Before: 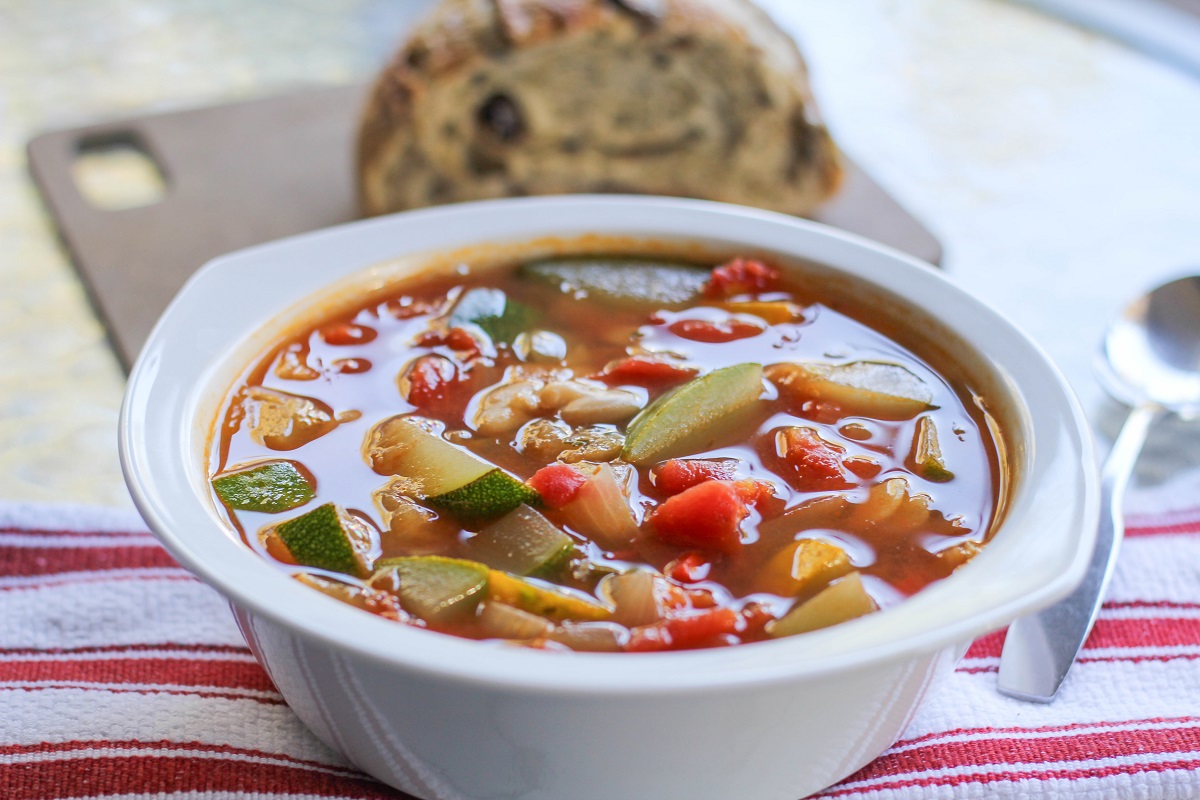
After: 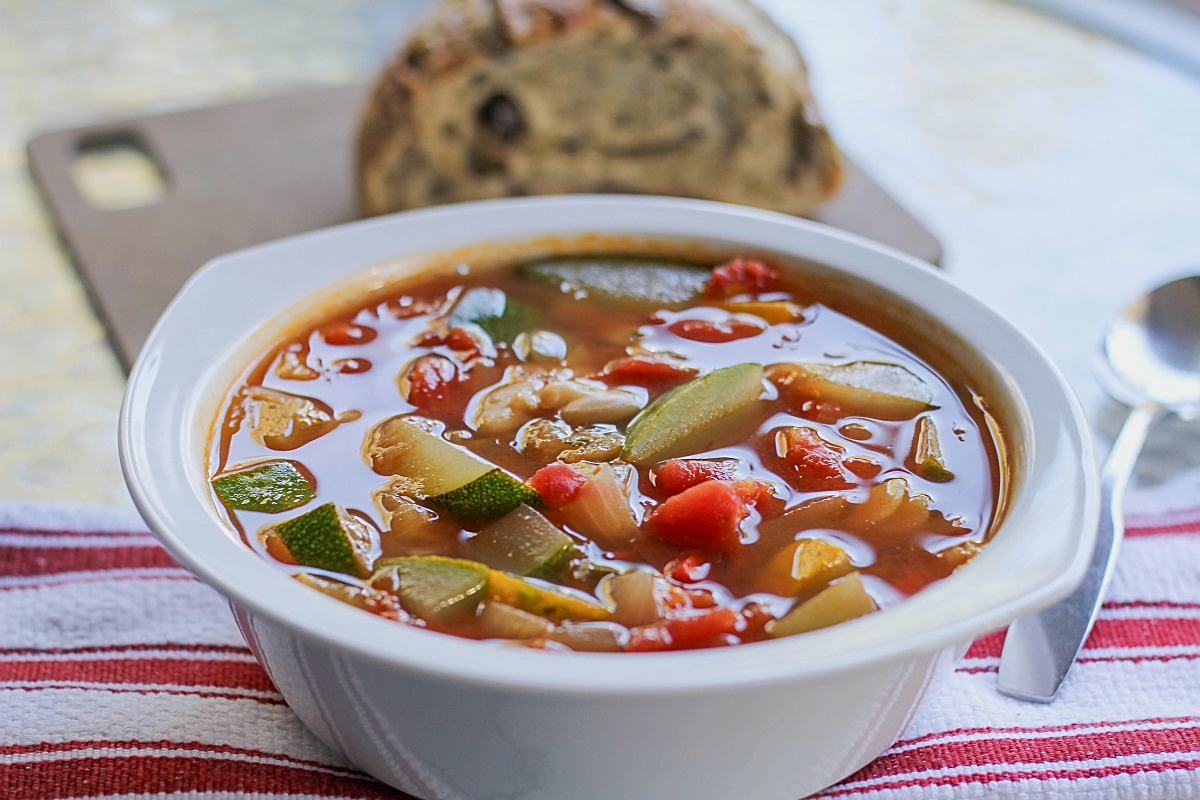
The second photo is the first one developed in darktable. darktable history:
exposure: black level correction 0.002, exposure -0.205 EV, compensate exposure bias true, compensate highlight preservation false
sharpen: on, module defaults
